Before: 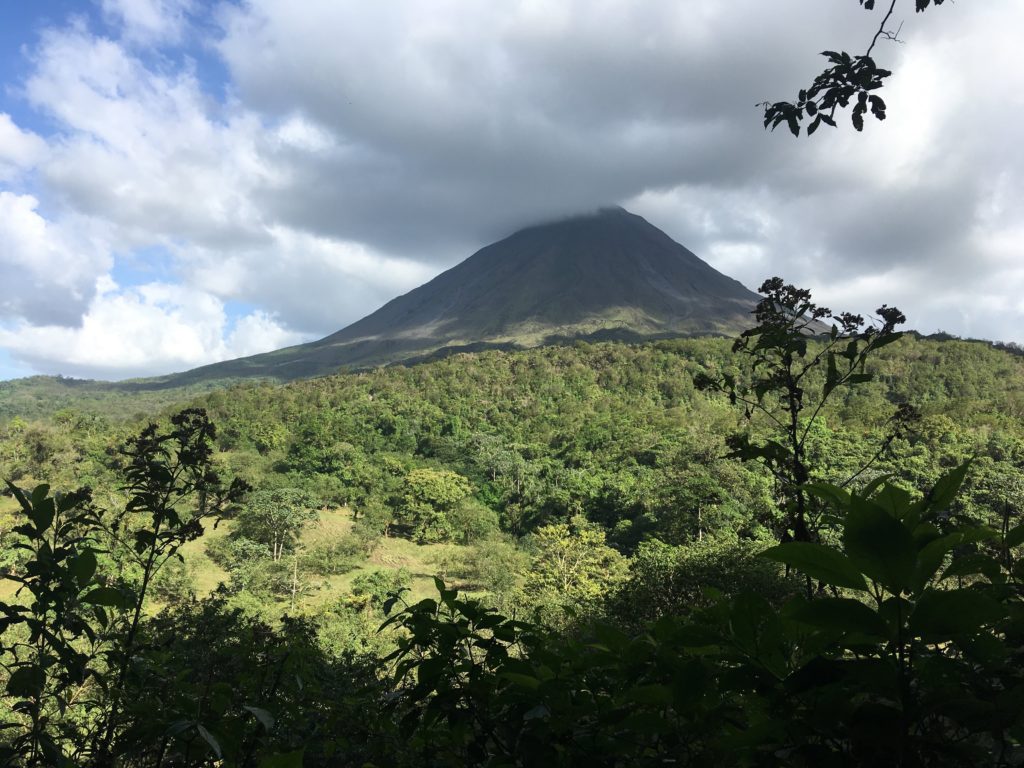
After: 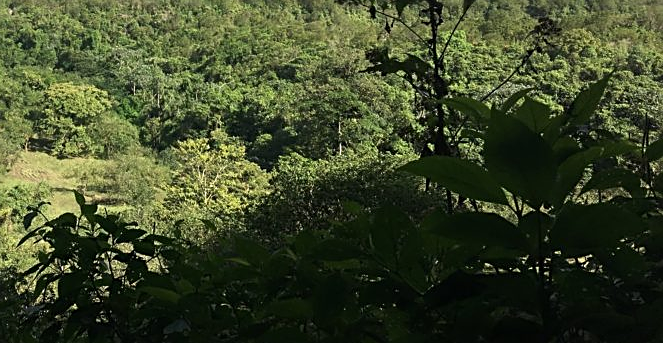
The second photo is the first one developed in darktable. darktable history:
crop and rotate: left 35.211%, top 50.376%, bottom 4.902%
sharpen: on, module defaults
